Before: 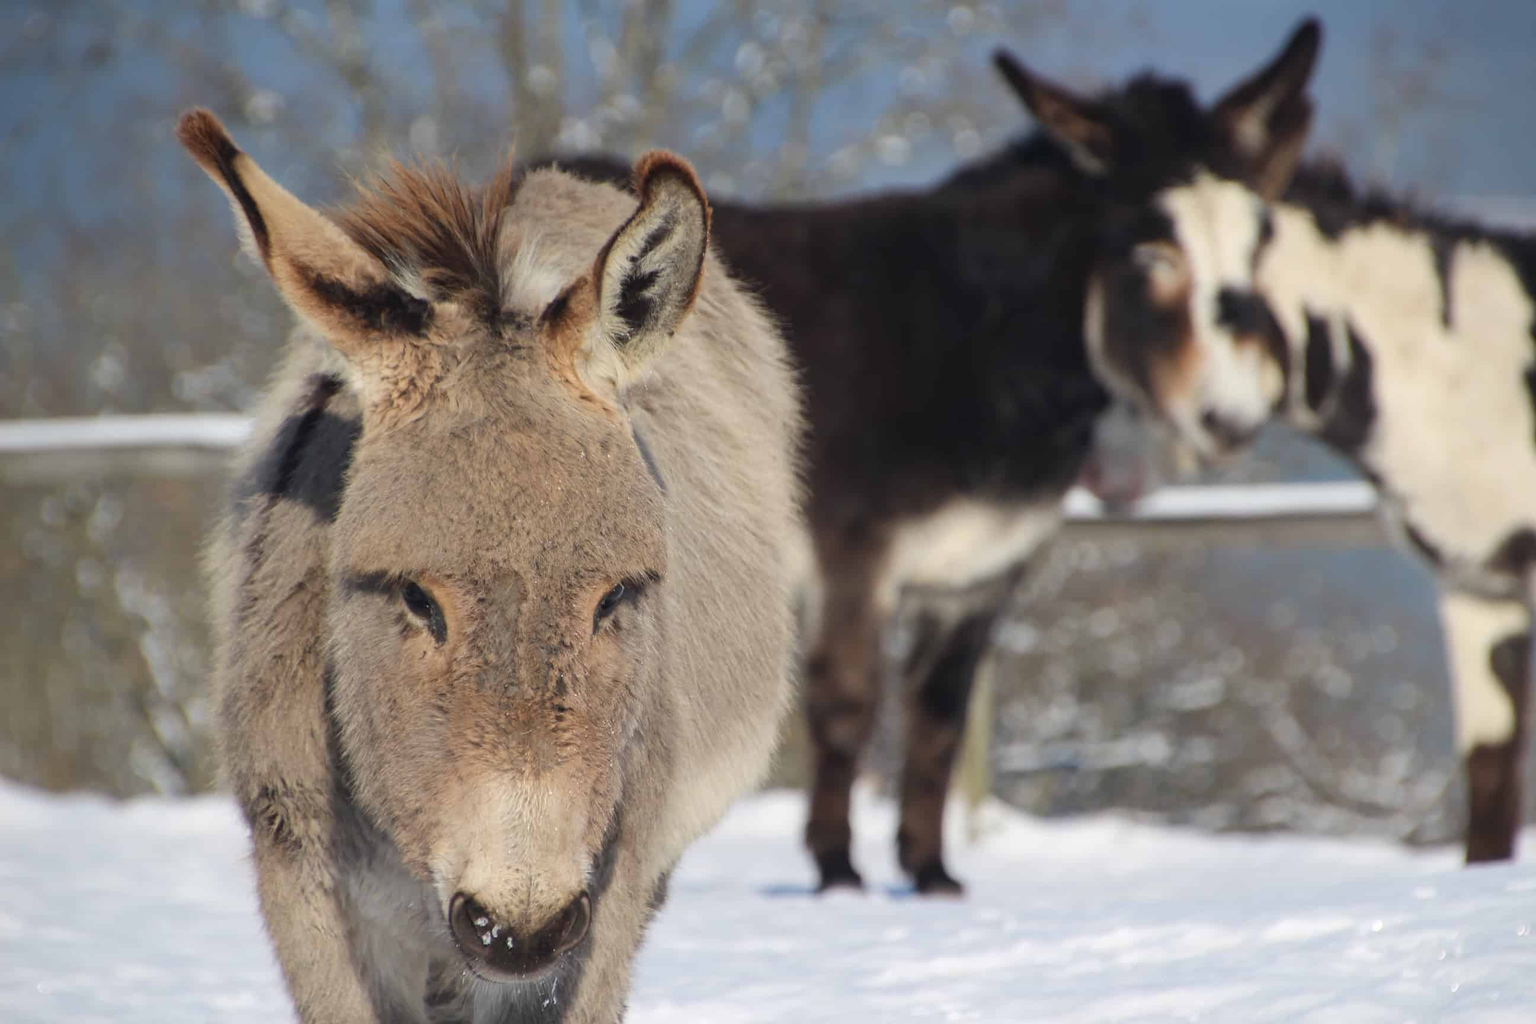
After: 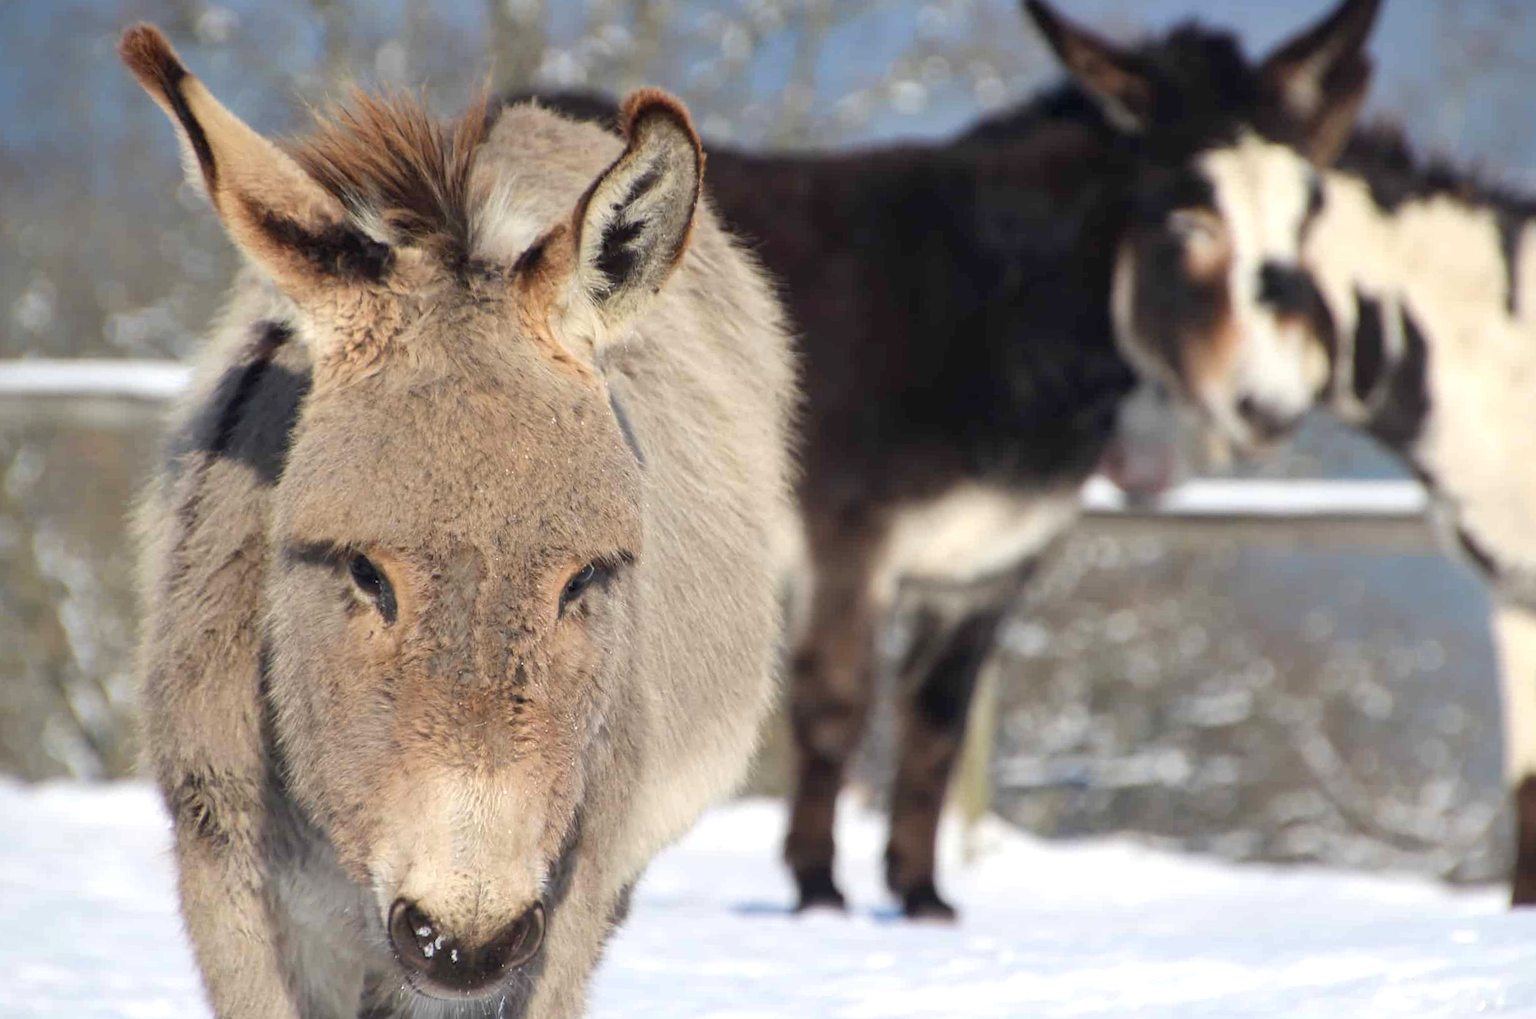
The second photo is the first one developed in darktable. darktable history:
exposure: black level correction 0.003, exposure 0.385 EV, compensate highlight preservation false
crop and rotate: angle -2.04°, left 3.085%, top 4.305%, right 1.453%, bottom 0.635%
